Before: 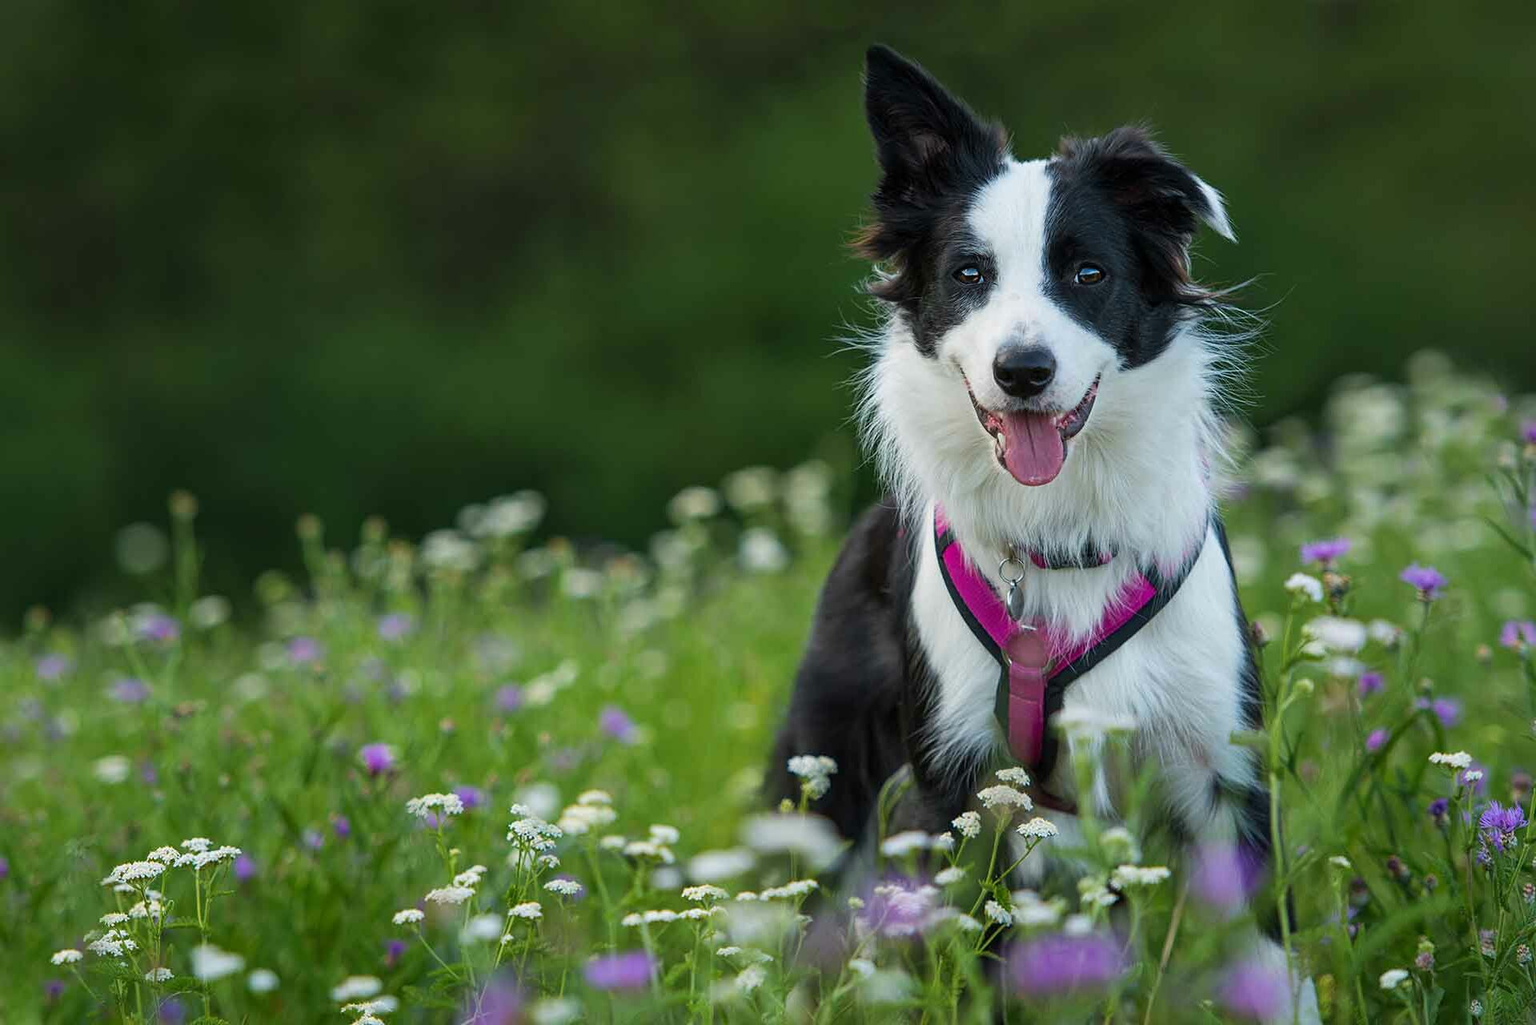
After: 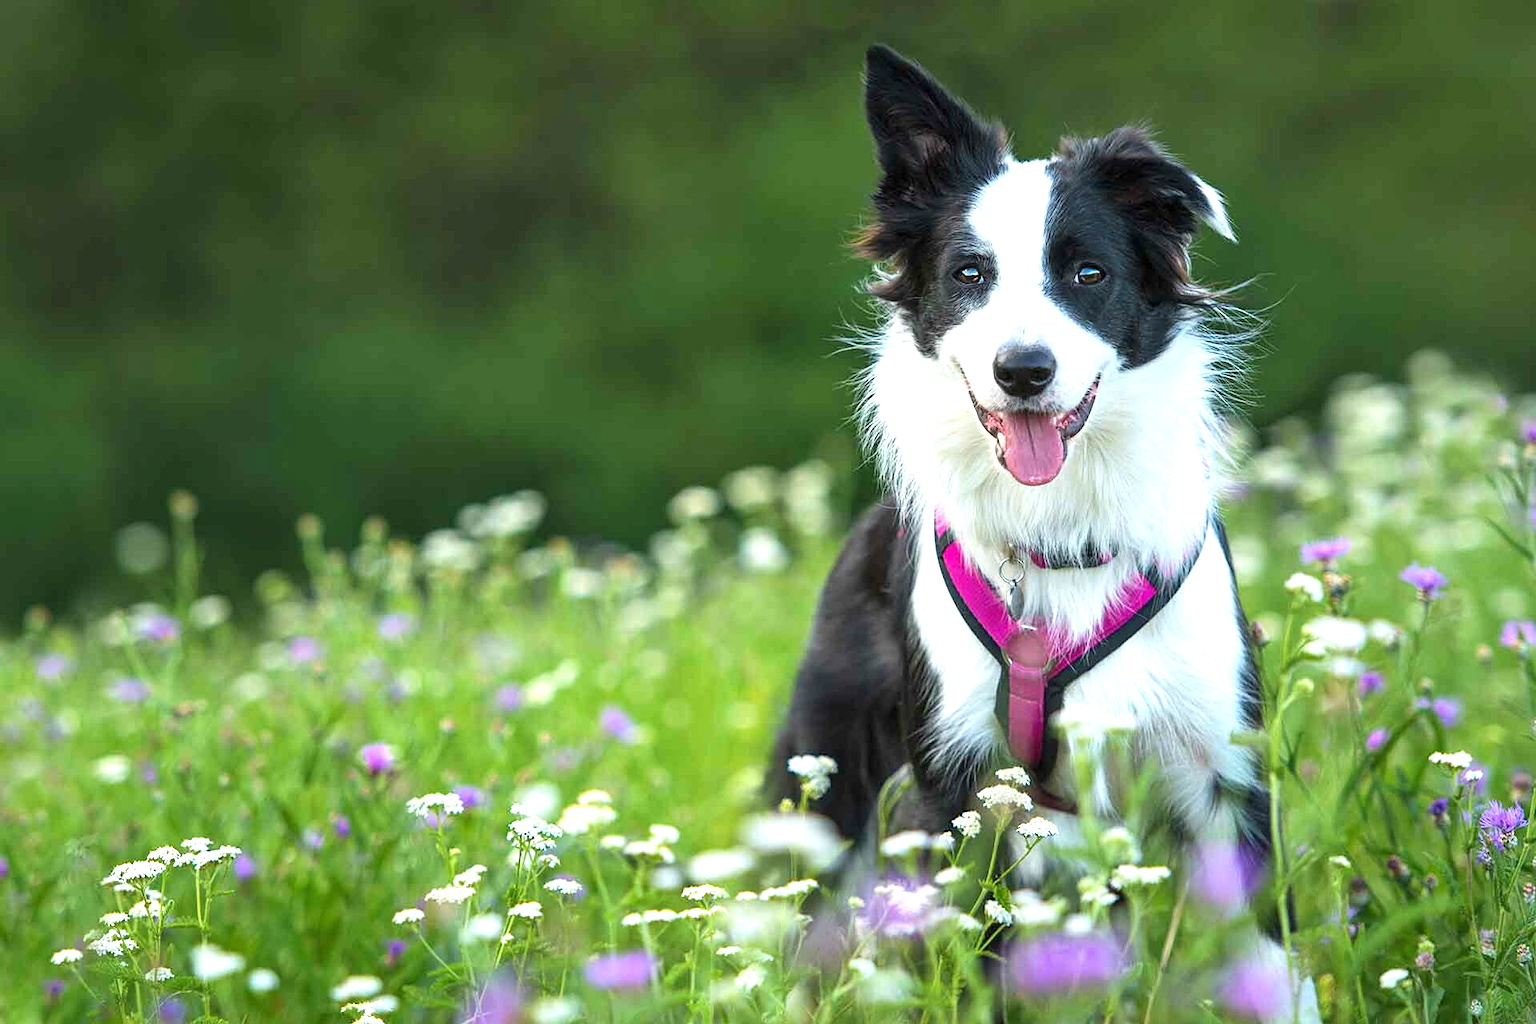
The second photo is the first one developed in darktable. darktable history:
base curve: curves: ch0 [(0, 0) (0.472, 0.508) (1, 1)]
exposure: black level correction 0, exposure 1.102 EV, compensate highlight preservation false
